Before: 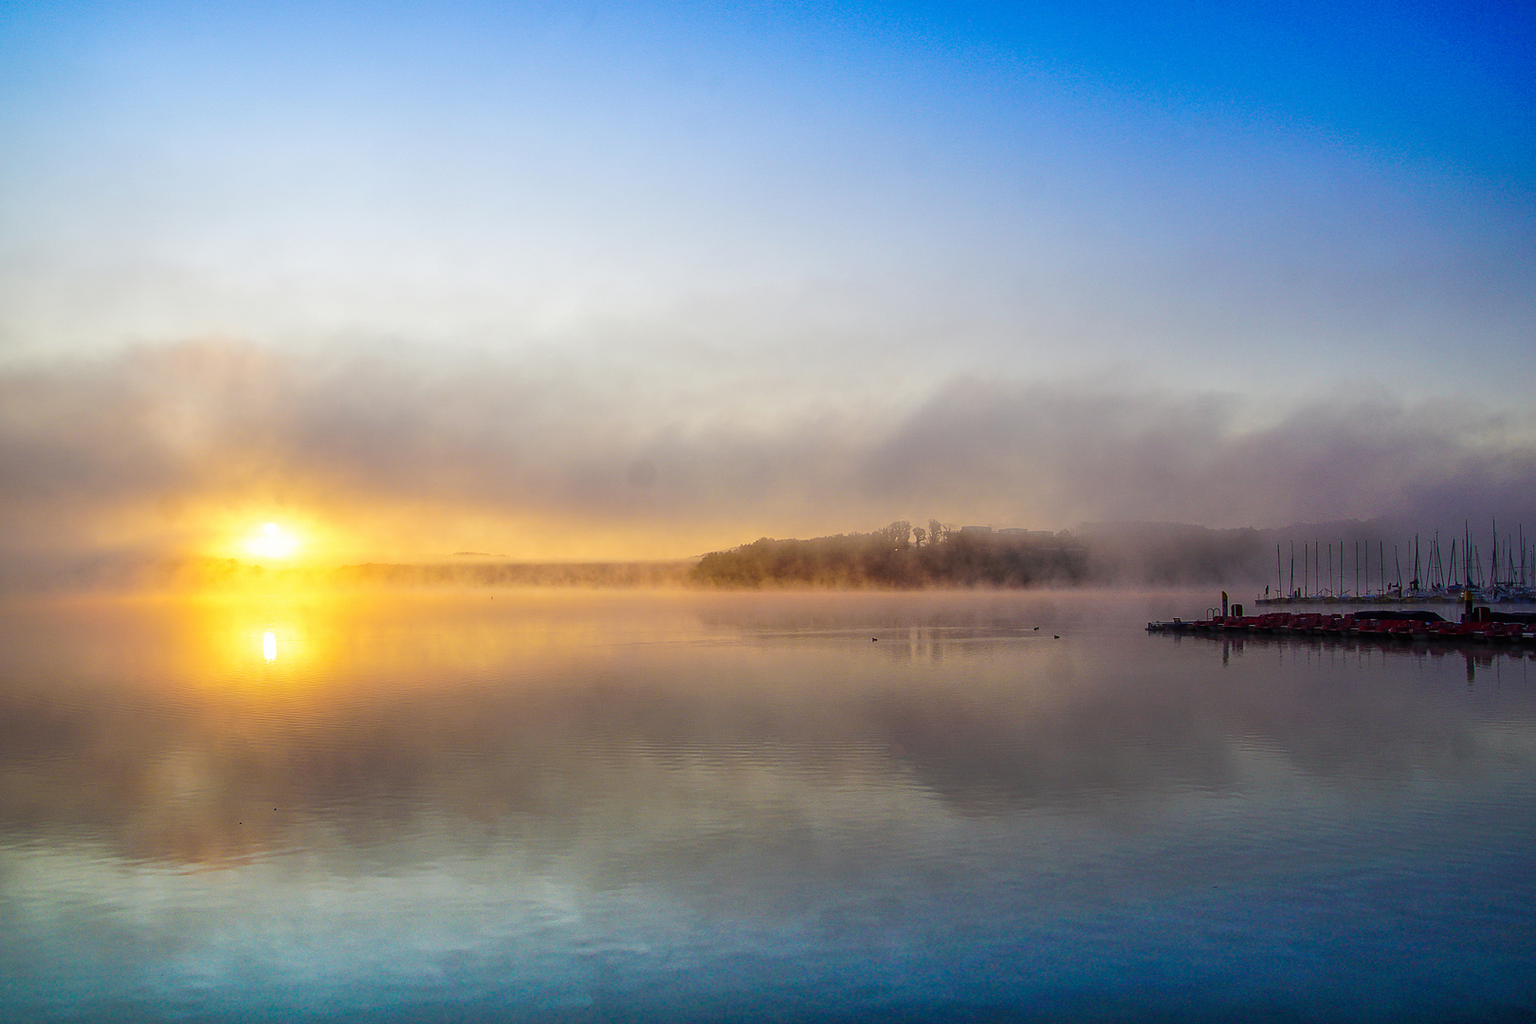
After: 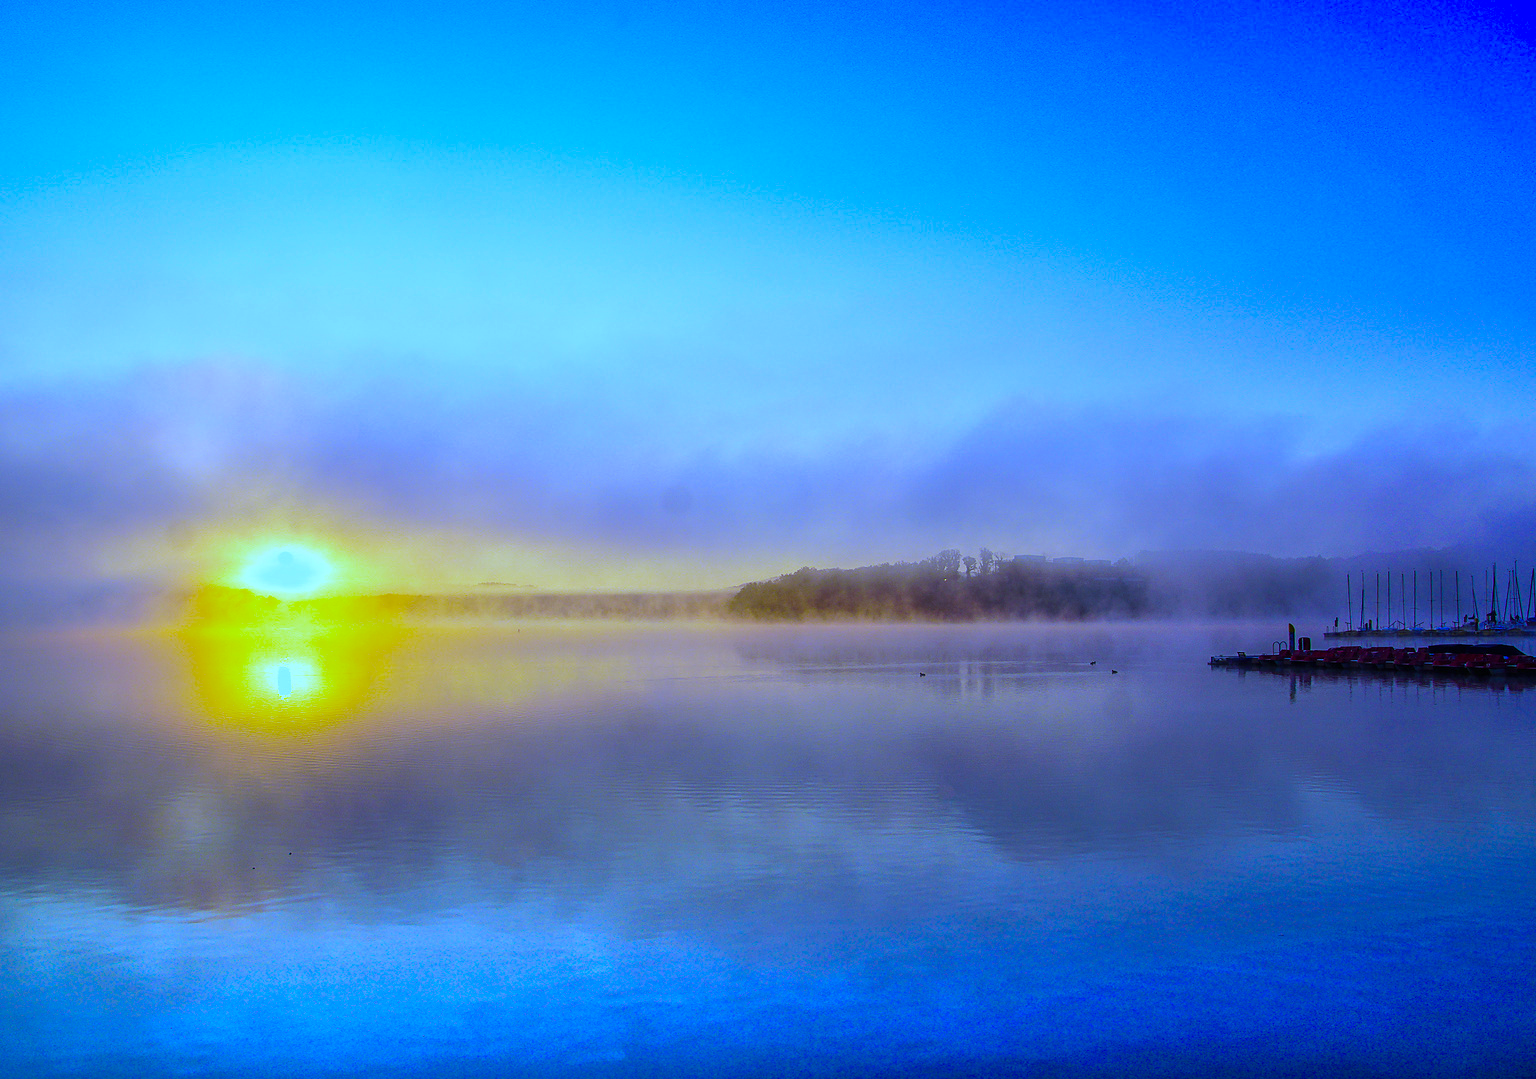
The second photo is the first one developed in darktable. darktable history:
crop and rotate: right 5.167%
color balance rgb: linear chroma grading › global chroma 15%, perceptual saturation grading › global saturation 30%
white balance: red 0.766, blue 1.537
